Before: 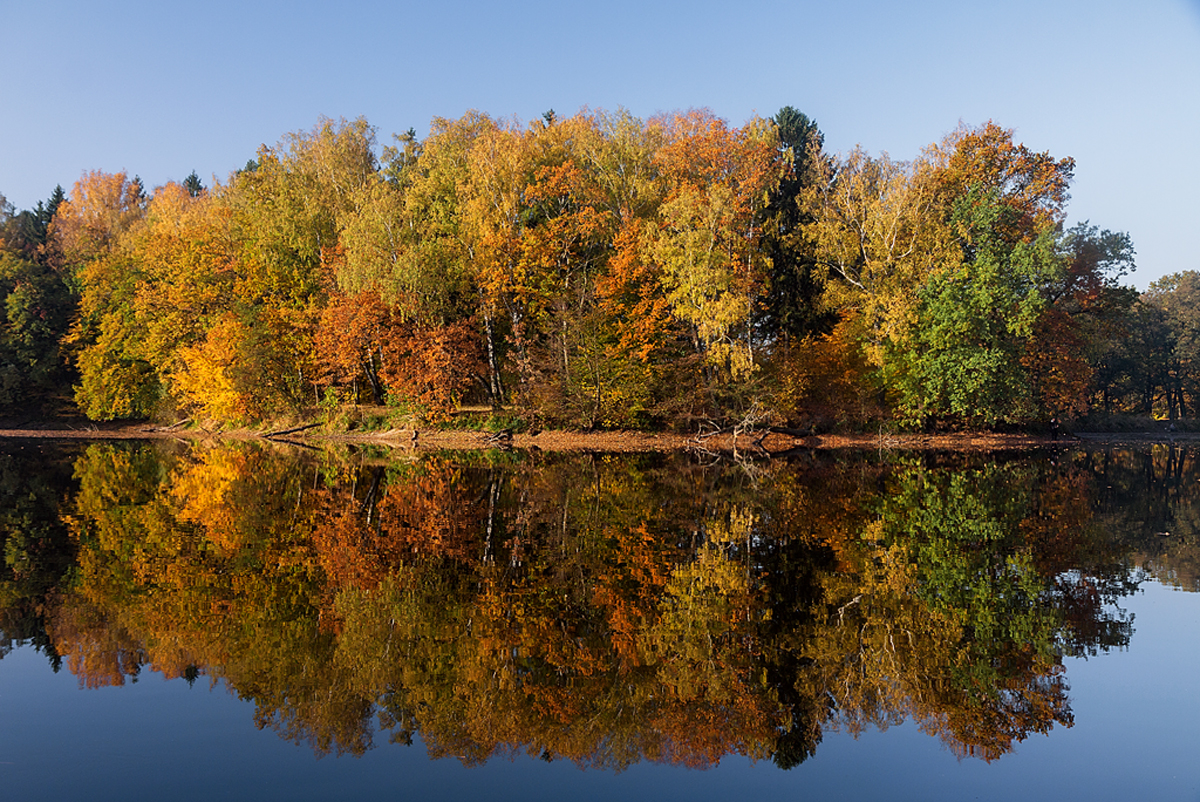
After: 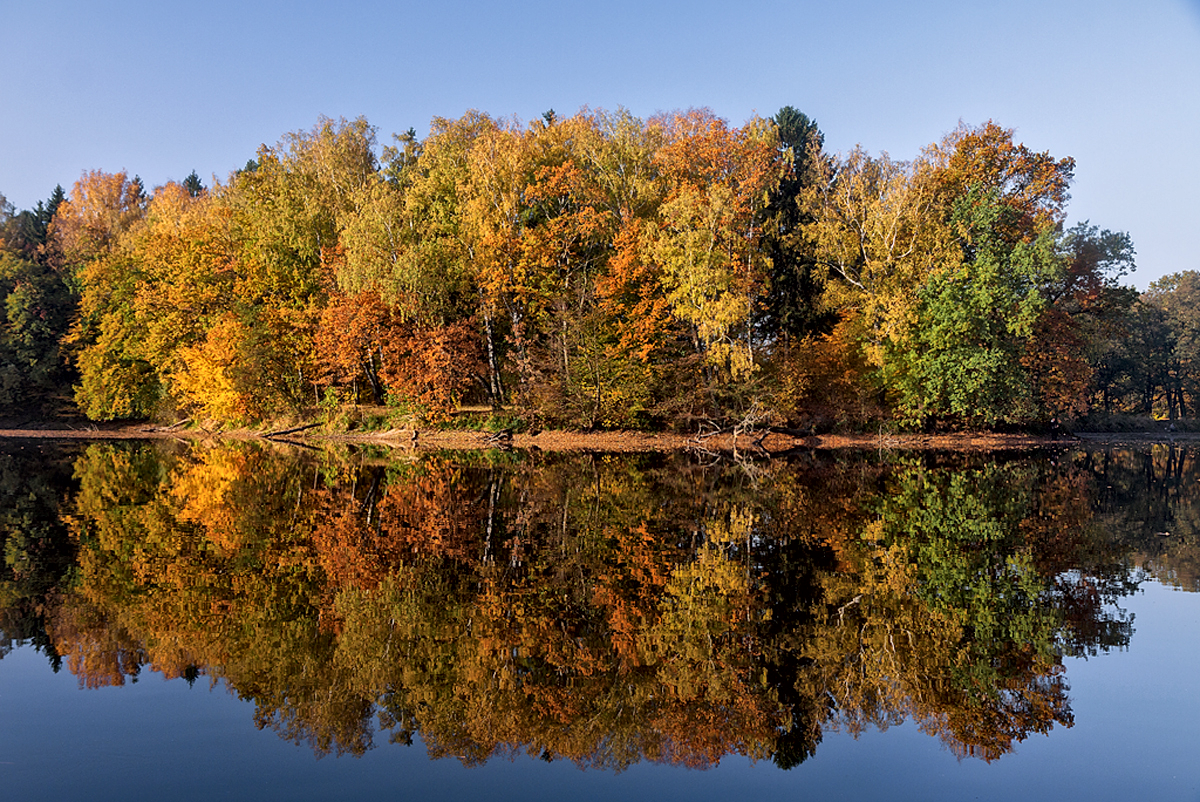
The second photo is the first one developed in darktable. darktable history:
shadows and highlights: shadows 25, highlights -25
local contrast: mode bilateral grid, contrast 20, coarseness 20, detail 150%, midtone range 0.2
white balance: red 1.009, blue 1.027
